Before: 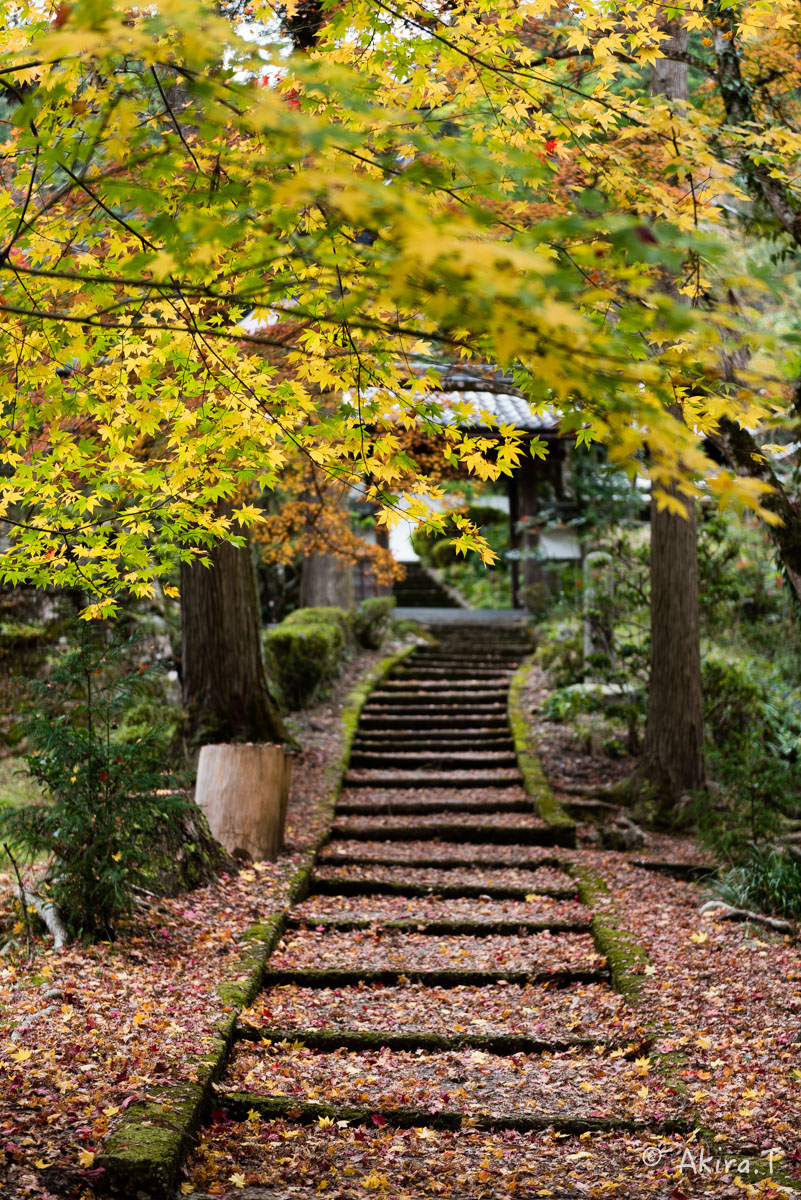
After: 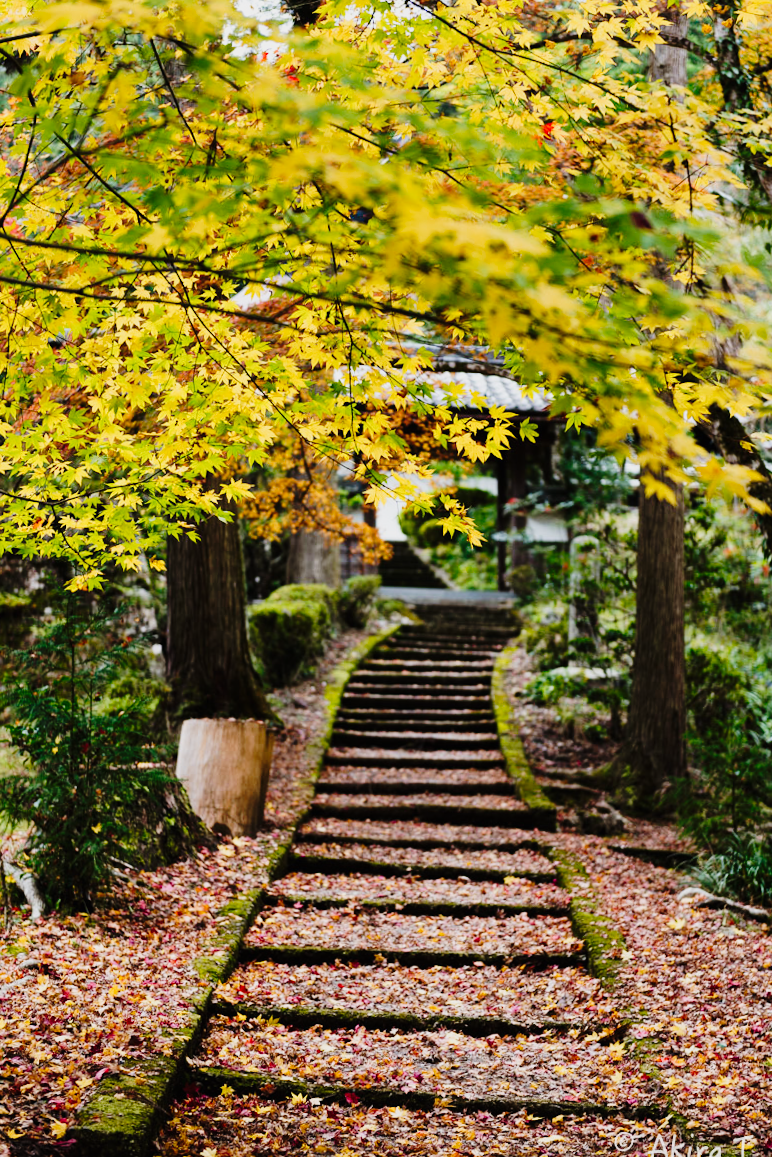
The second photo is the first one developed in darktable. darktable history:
tone curve: curves: ch0 [(0, 0.006) (0.184, 0.117) (0.405, 0.46) (0.456, 0.528) (0.634, 0.728) (0.877, 0.89) (0.984, 0.935)]; ch1 [(0, 0) (0.443, 0.43) (0.492, 0.489) (0.566, 0.579) (0.595, 0.625) (0.608, 0.667) (0.65, 0.729) (1, 1)]; ch2 [(0, 0) (0.33, 0.301) (0.421, 0.443) (0.447, 0.489) (0.492, 0.498) (0.537, 0.583) (0.586, 0.591) (0.663, 0.686) (1, 1)], preserve colors none
crop and rotate: angle -1.43°
